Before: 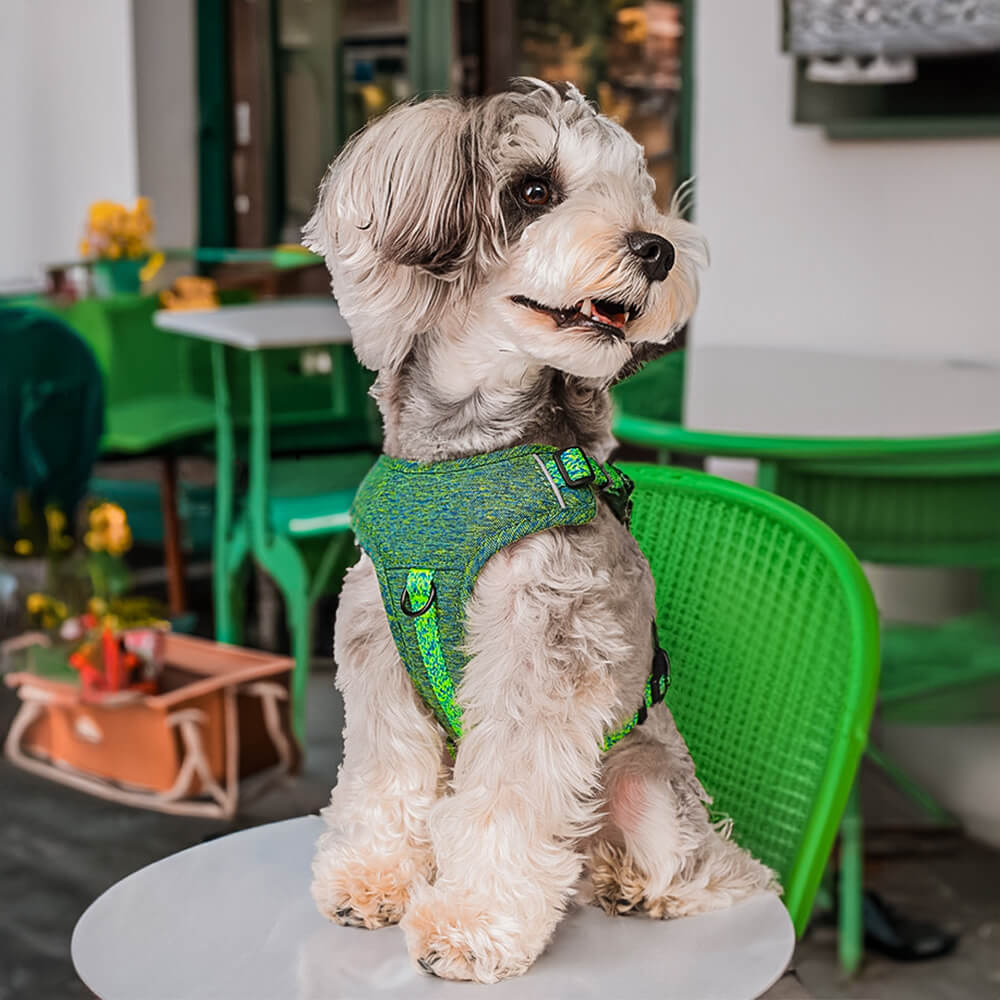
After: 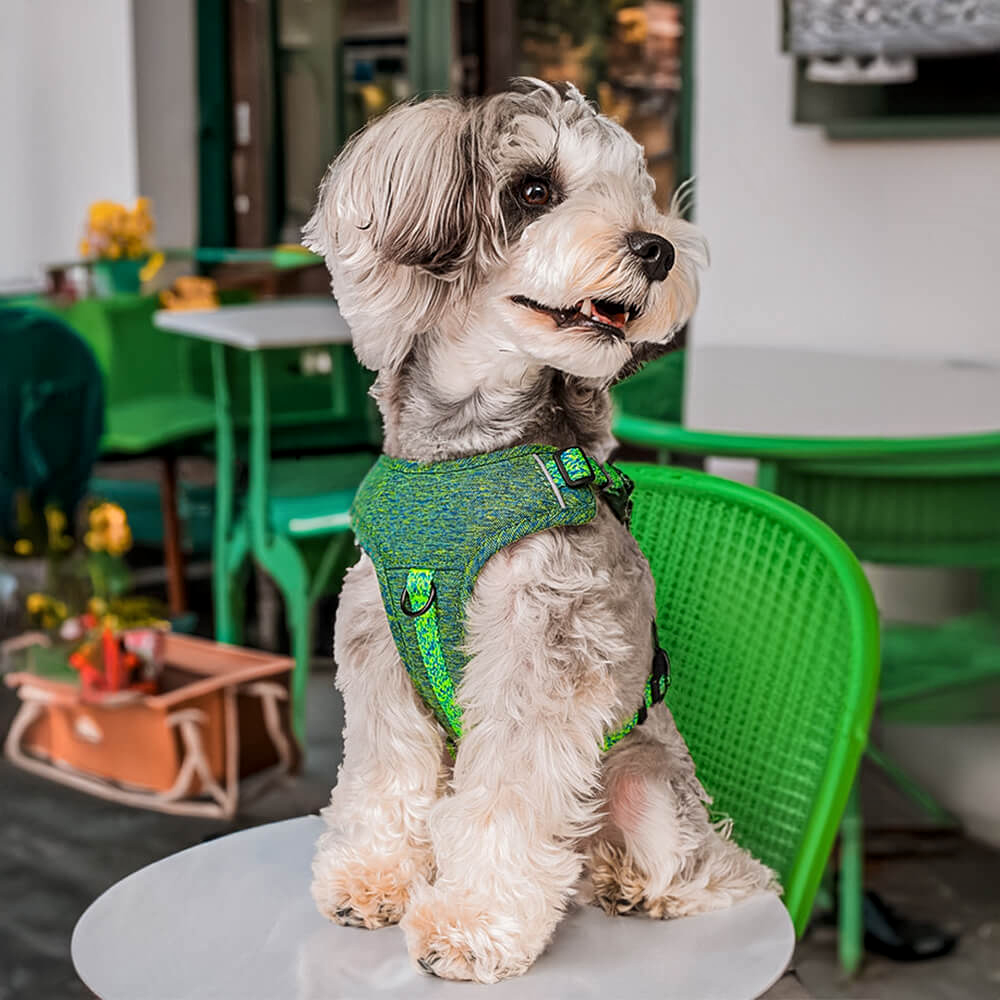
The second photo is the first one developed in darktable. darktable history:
local contrast: highlights 104%, shadows 102%, detail 119%, midtone range 0.2
